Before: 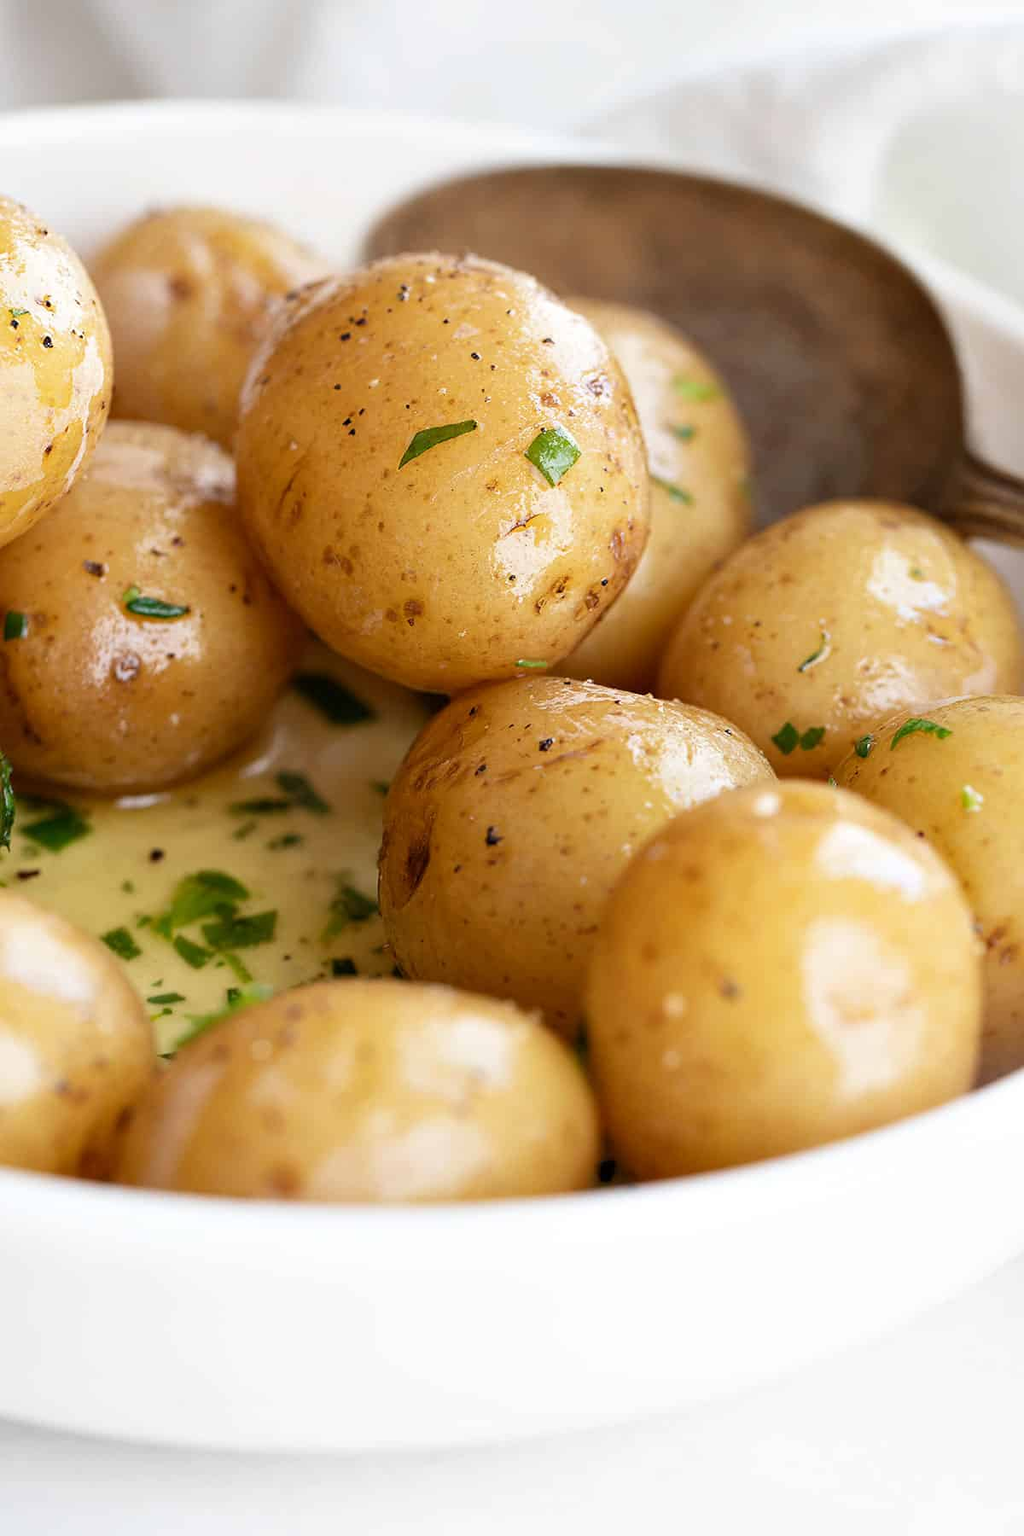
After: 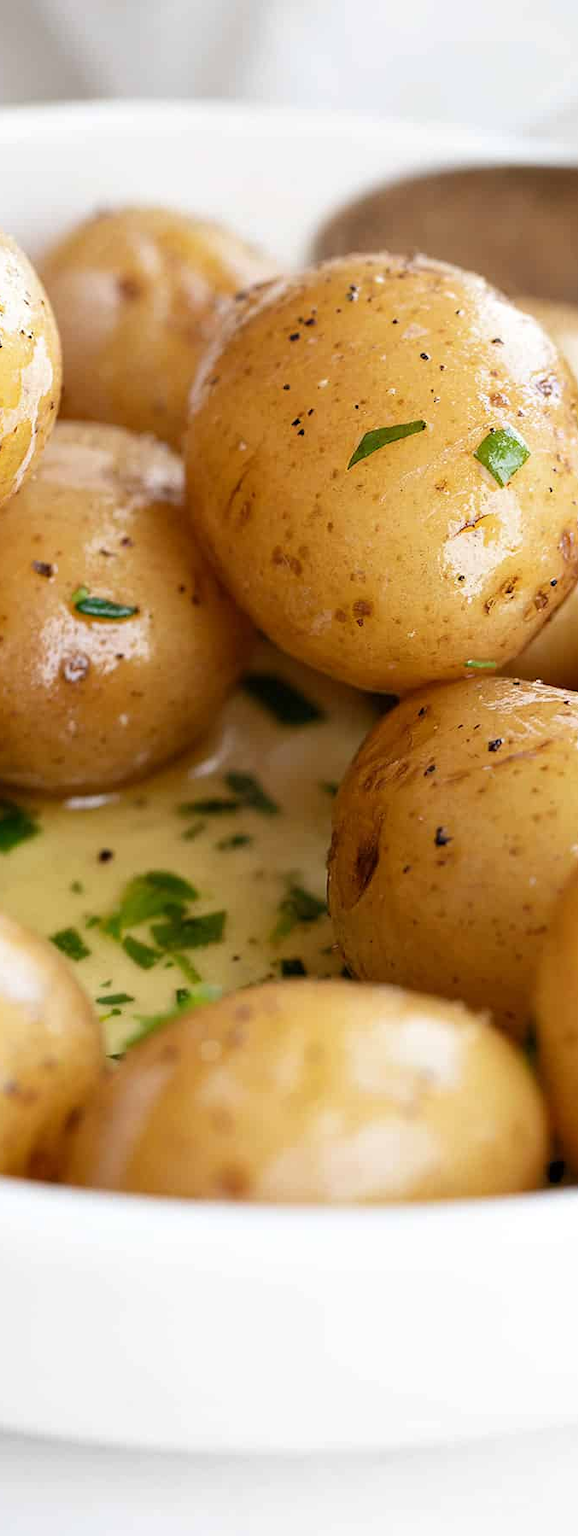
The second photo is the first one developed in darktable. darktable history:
crop: left 5.062%, right 38.397%
